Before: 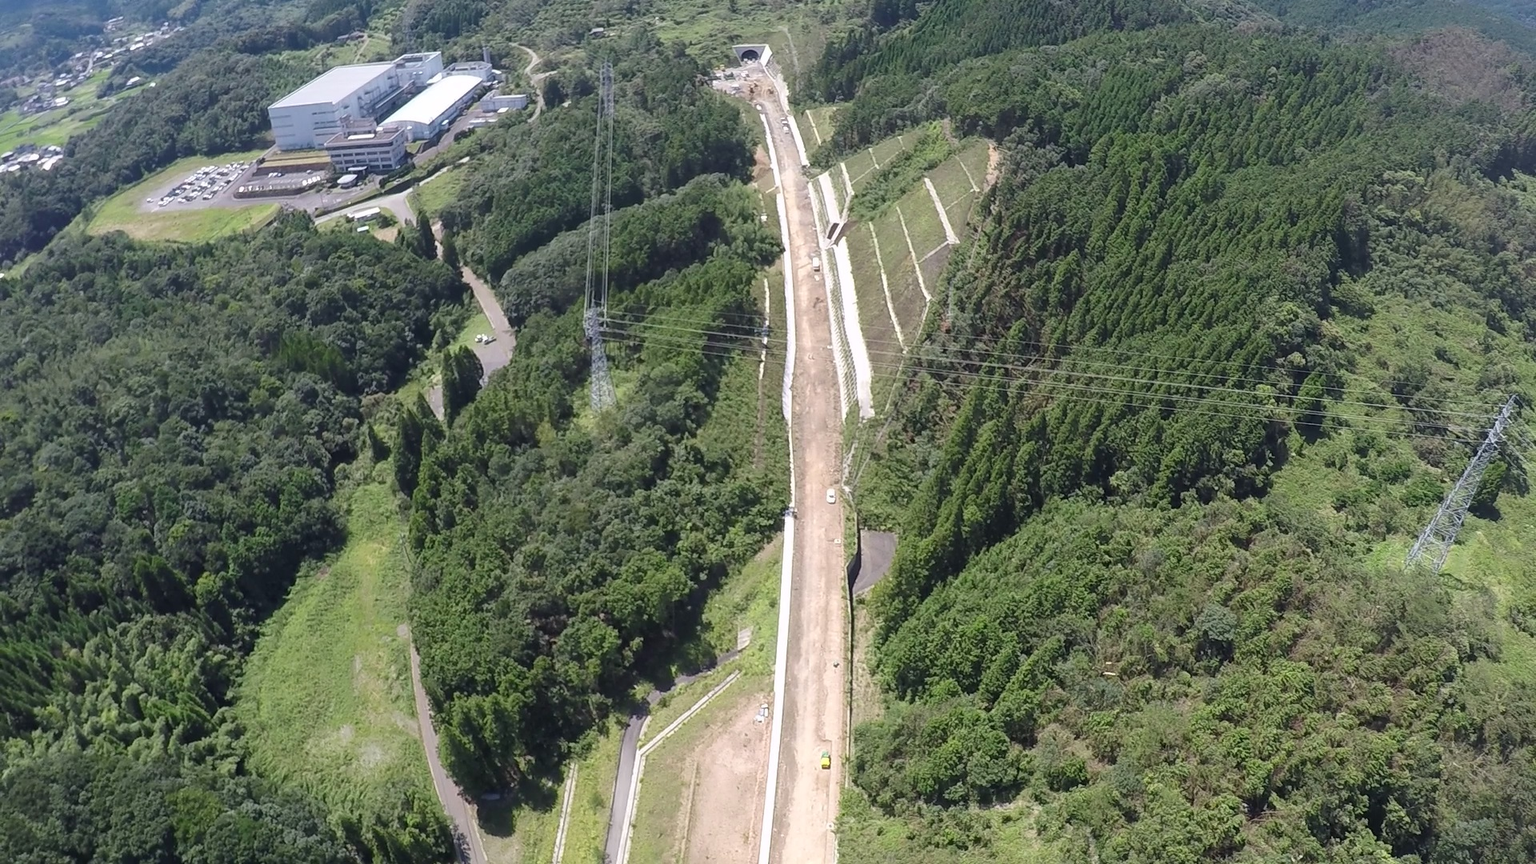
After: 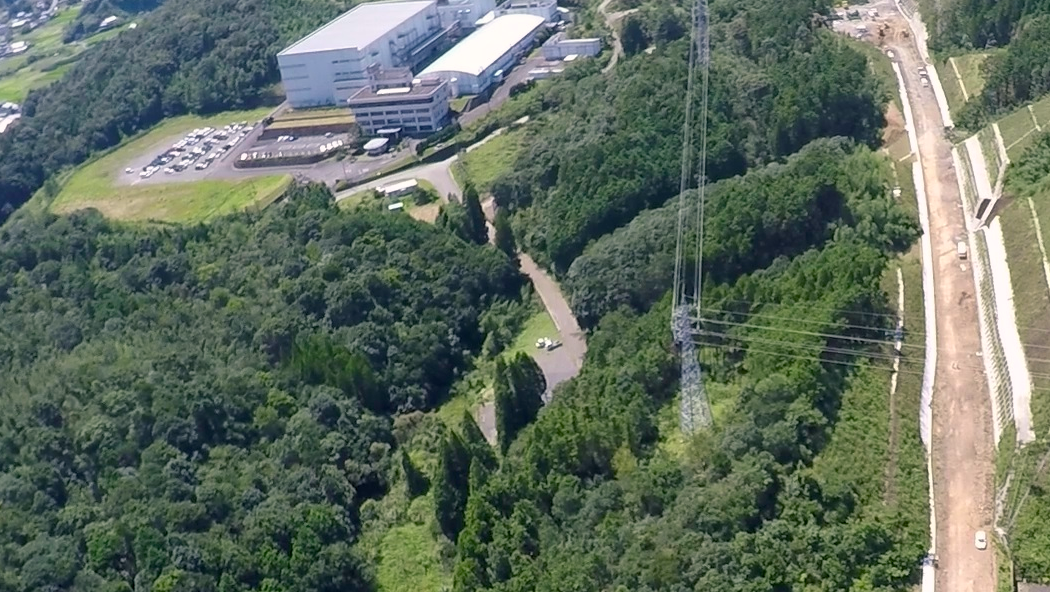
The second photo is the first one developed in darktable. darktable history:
crop and rotate: left 3.047%, top 7.509%, right 42.236%, bottom 37.598%
color balance rgb: shadows lift › chroma 2%, shadows lift › hue 217.2°, power › hue 60°, highlights gain › chroma 1%, highlights gain › hue 69.6°, global offset › luminance -0.5%, perceptual saturation grading › global saturation 15%, global vibrance 15%
